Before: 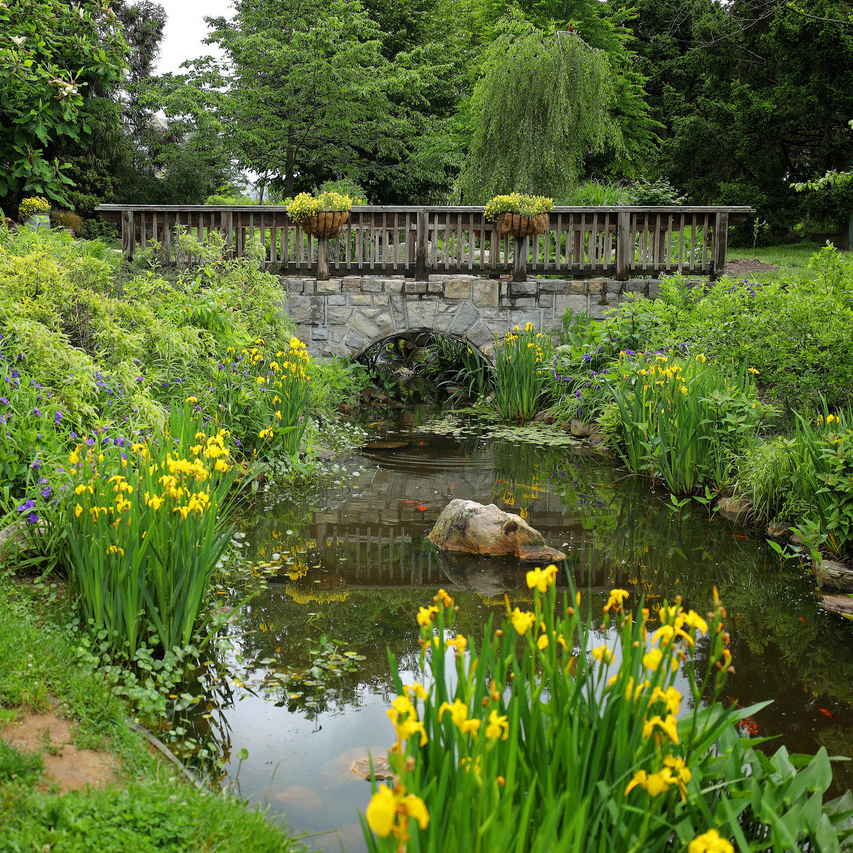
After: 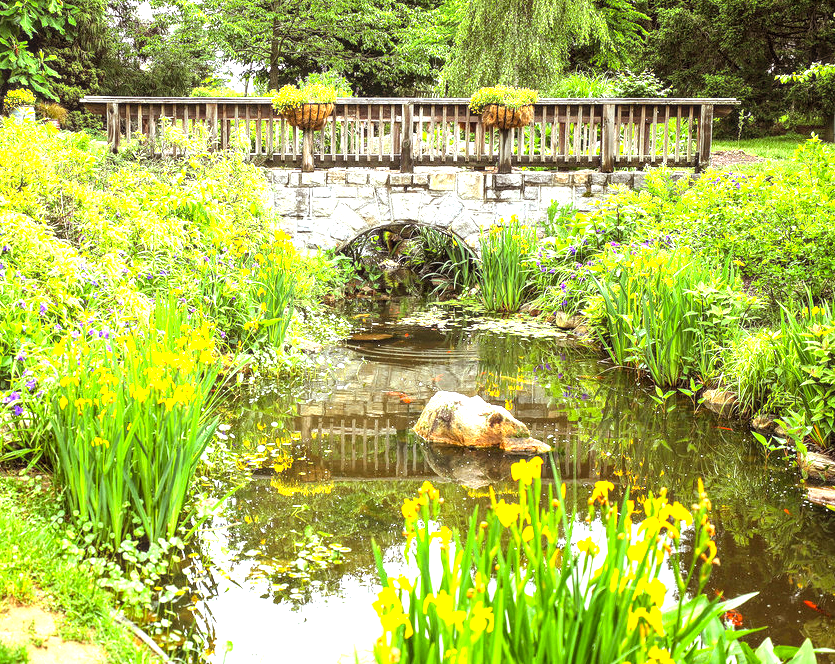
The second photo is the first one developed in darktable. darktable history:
crop and rotate: left 1.814%, top 12.818%, right 0.25%, bottom 9.225%
exposure: black level correction 0, exposure 2.088 EV, compensate exposure bias true, compensate highlight preservation false
local contrast: on, module defaults
rgb levels: mode RGB, independent channels, levels [[0, 0.5, 1], [0, 0.521, 1], [0, 0.536, 1]]
